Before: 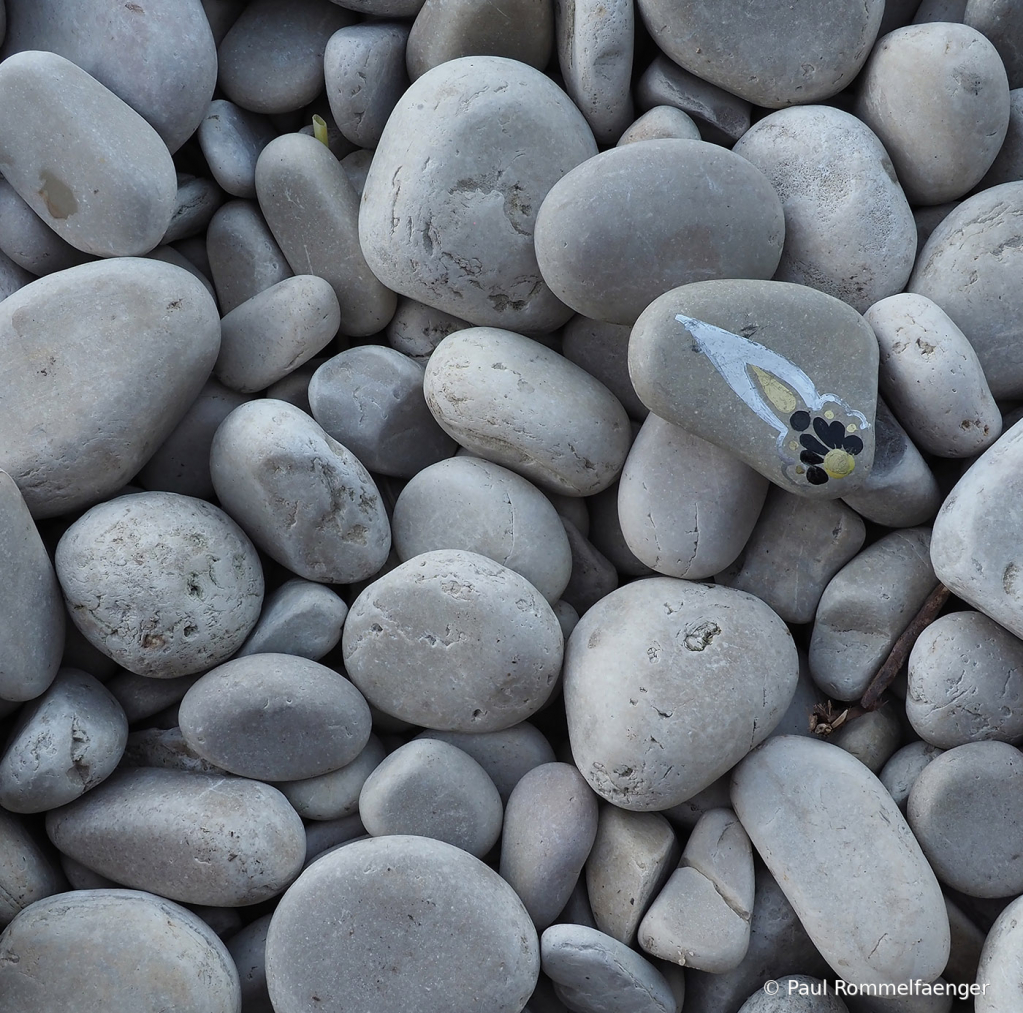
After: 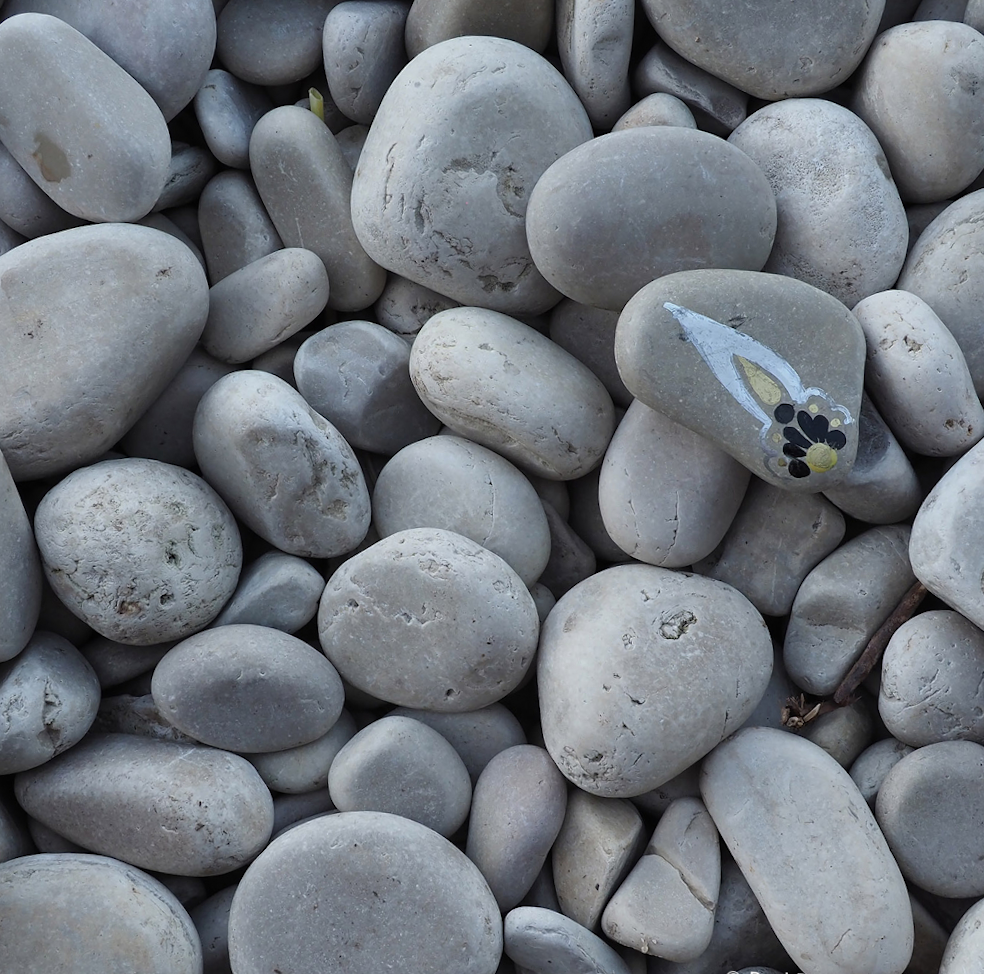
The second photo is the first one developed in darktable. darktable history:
sharpen: radius 5.353, amount 0.316, threshold 26.342
crop and rotate: angle -2.29°
